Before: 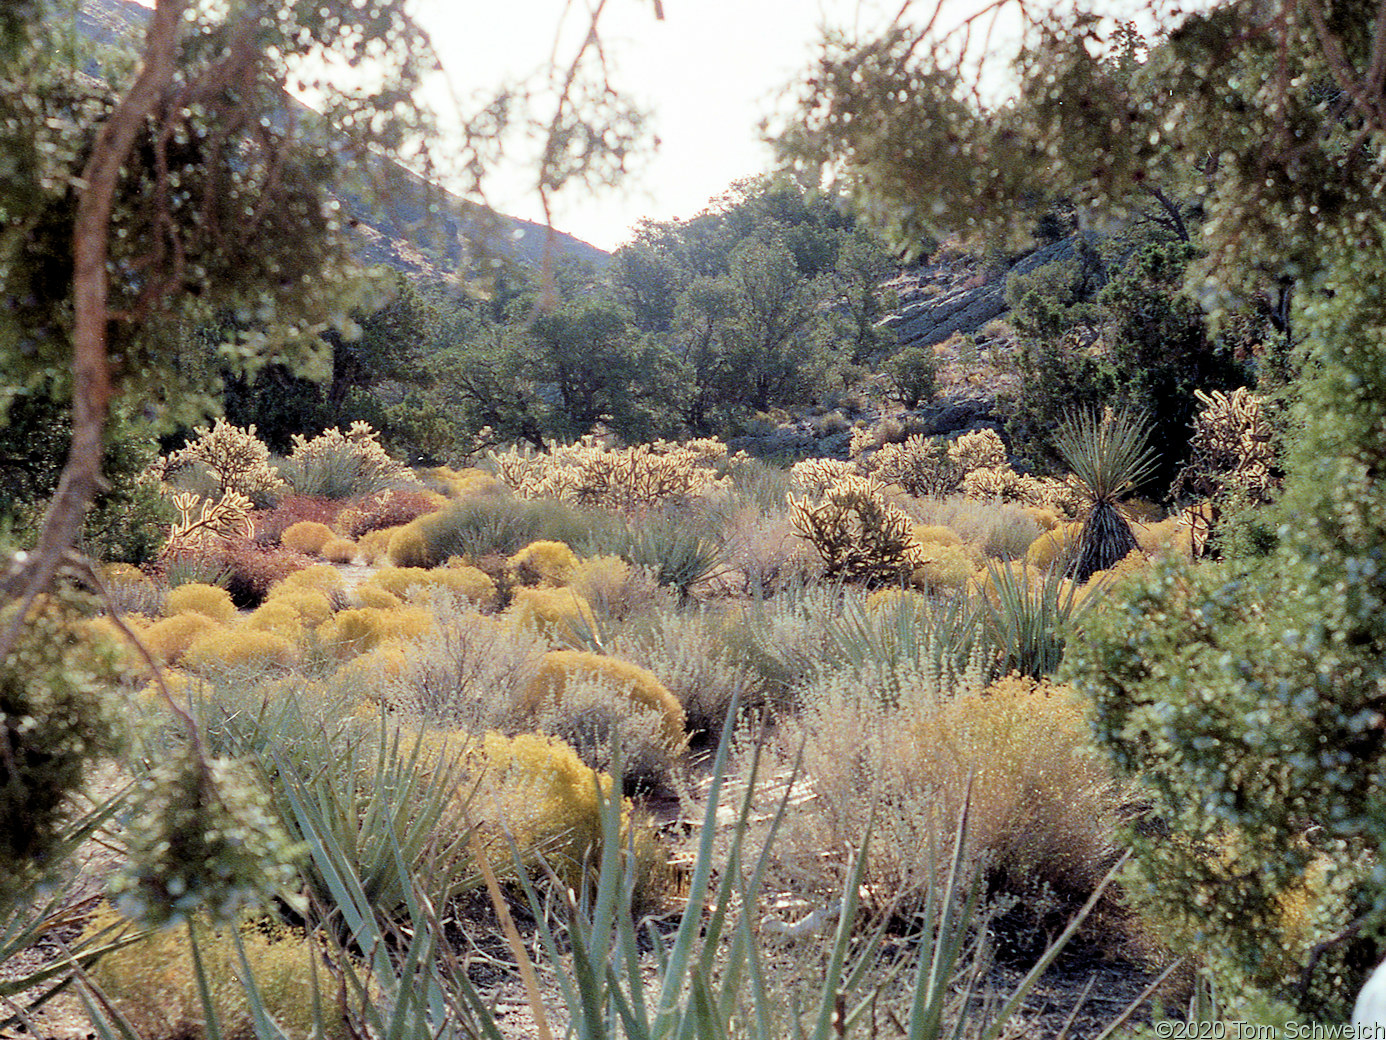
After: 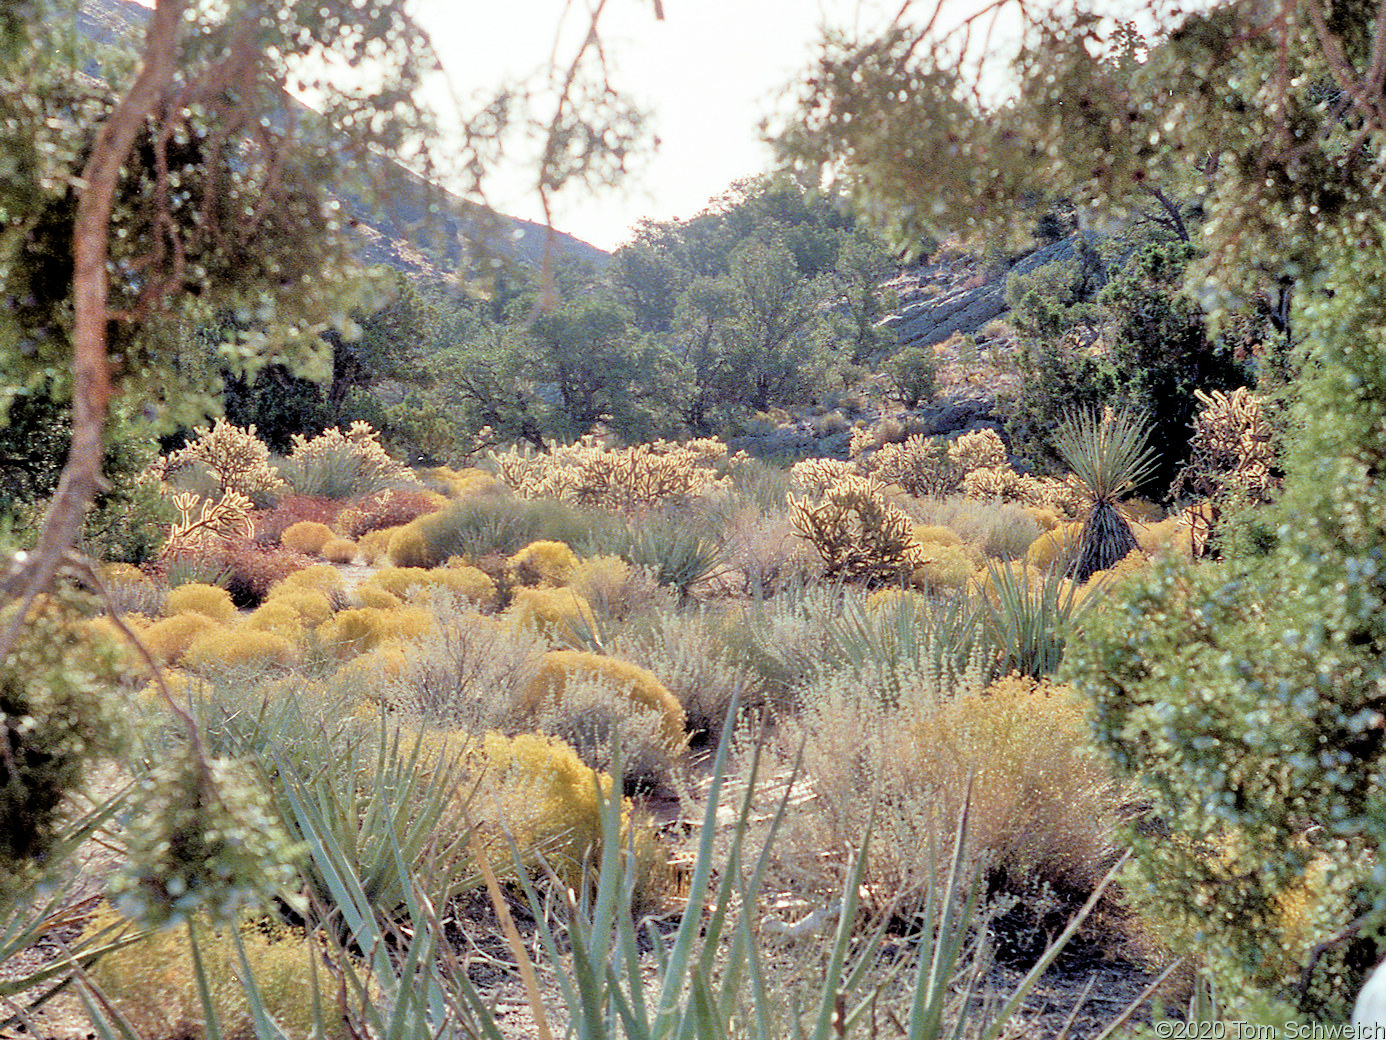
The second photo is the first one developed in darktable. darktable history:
tone equalizer: -7 EV 0.154 EV, -6 EV 0.591 EV, -5 EV 1.17 EV, -4 EV 1.35 EV, -3 EV 1.15 EV, -2 EV 0.6 EV, -1 EV 0.152 EV
